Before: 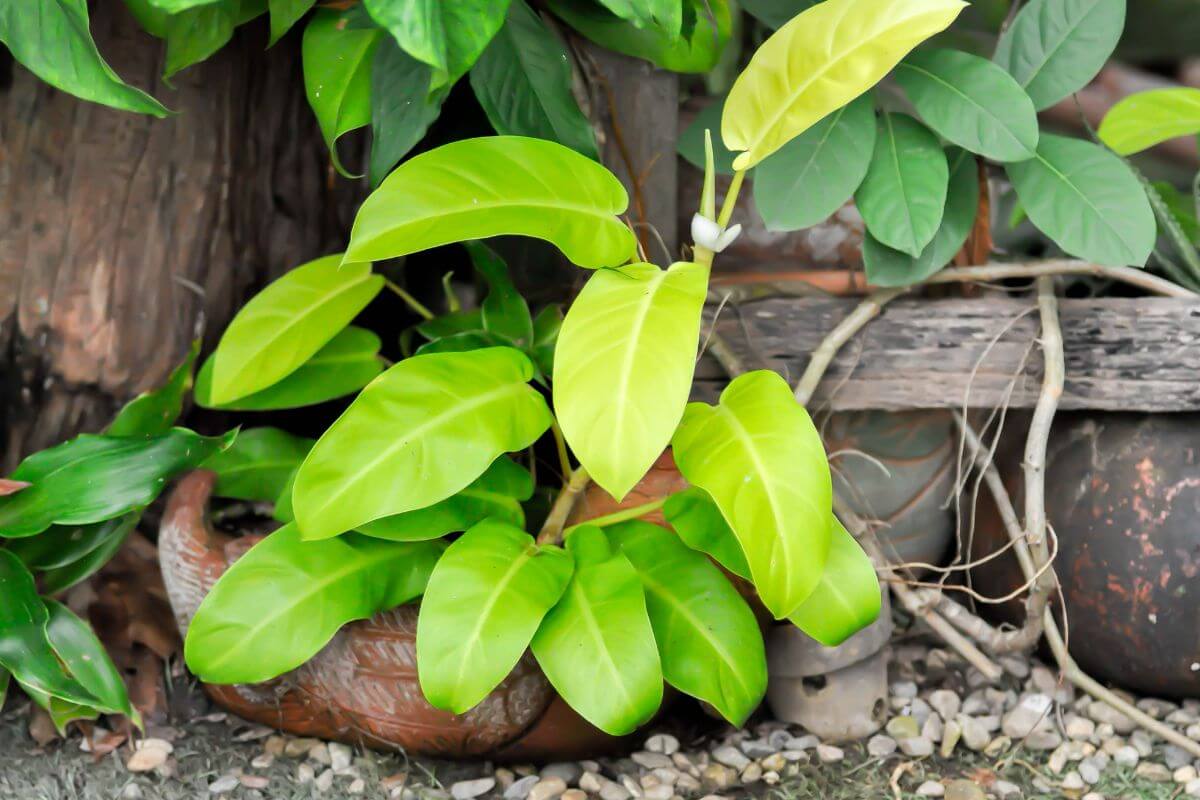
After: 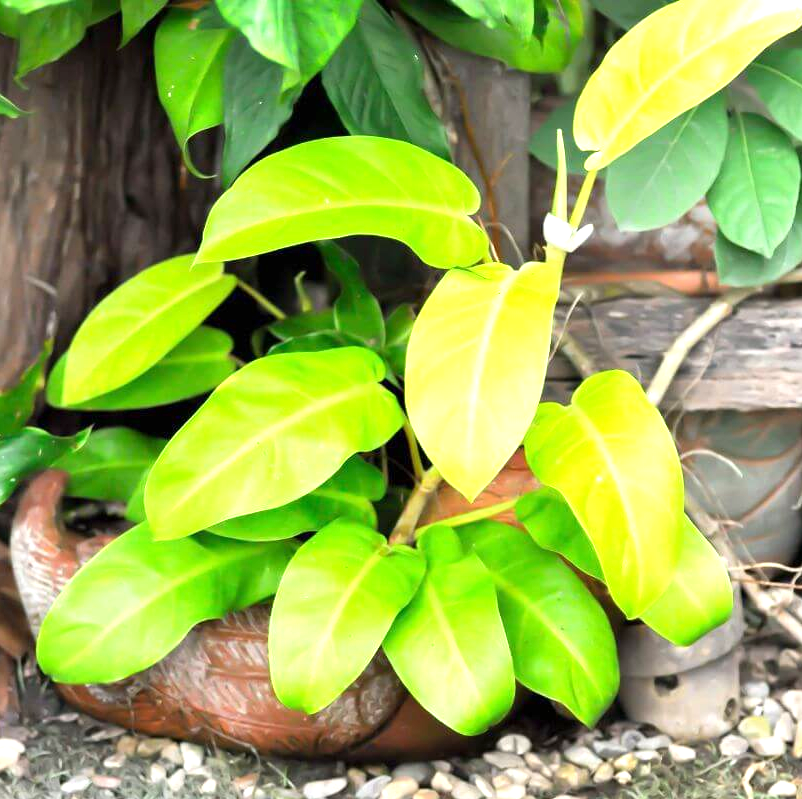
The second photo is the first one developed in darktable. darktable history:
exposure: exposure 0.95 EV, compensate exposure bias true, compensate highlight preservation false
crop and rotate: left 12.415%, right 20.749%
